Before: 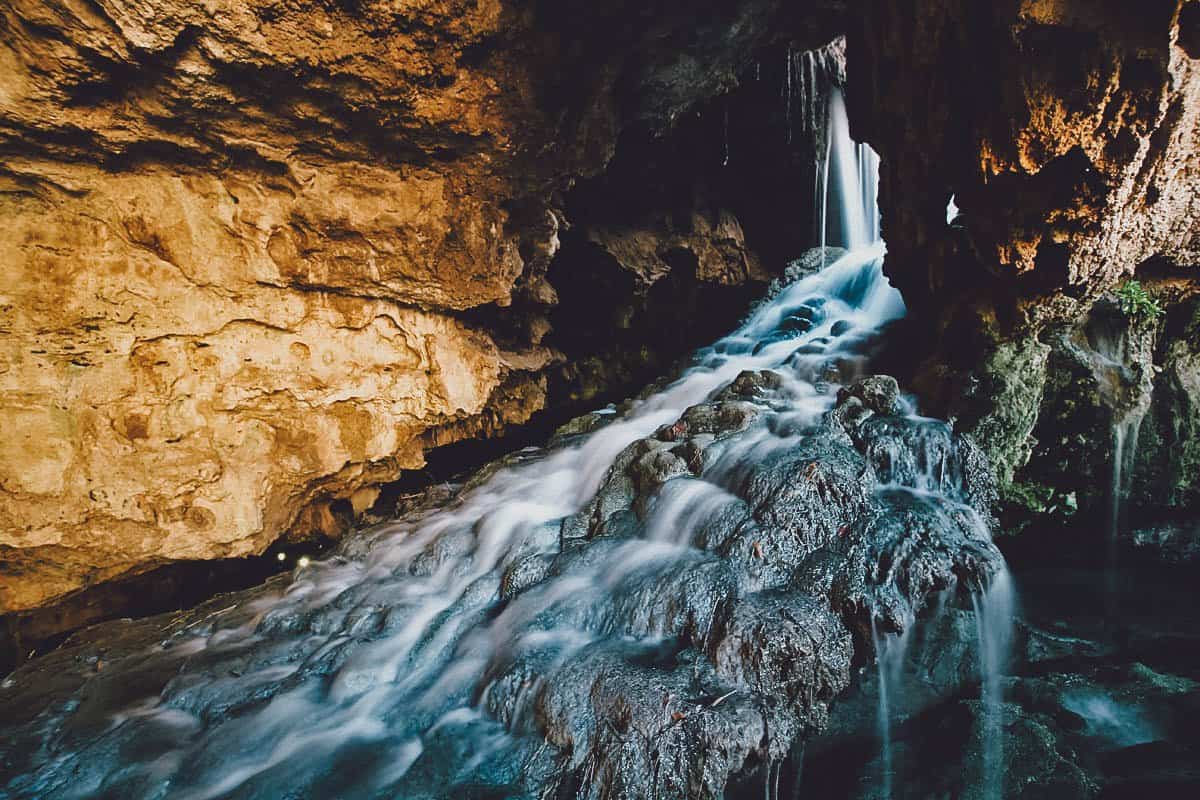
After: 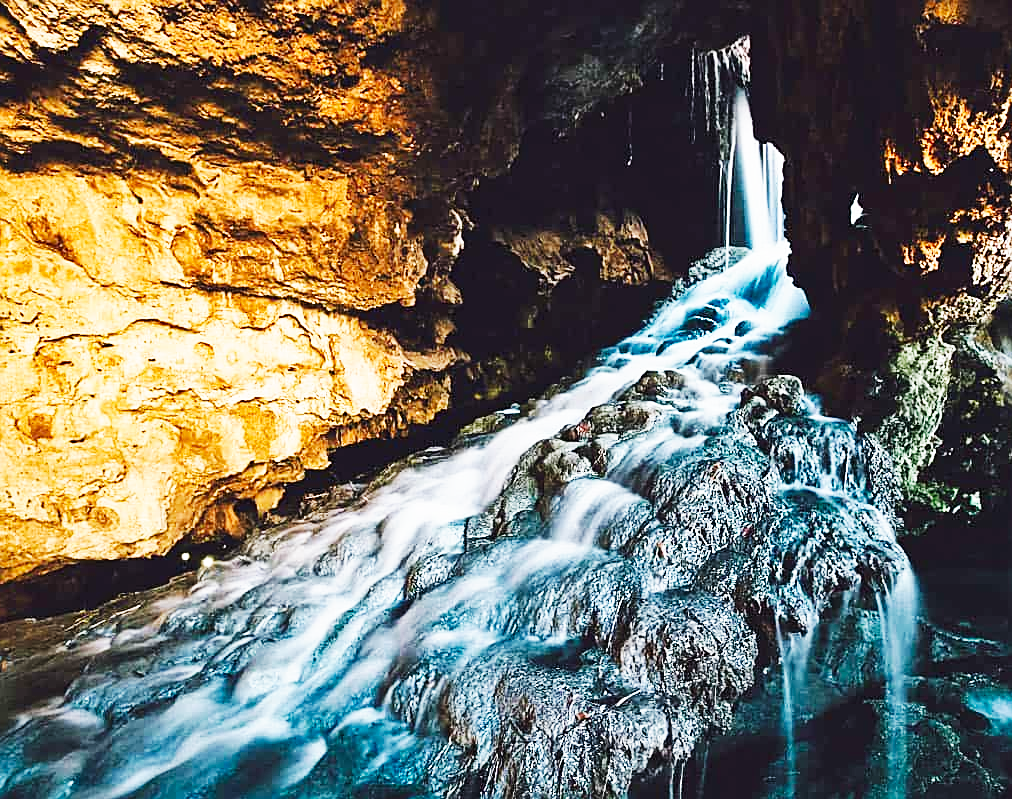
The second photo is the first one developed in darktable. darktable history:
crop: left 8.081%, right 7.523%
base curve: curves: ch0 [(0, 0) (0.007, 0.004) (0.027, 0.03) (0.046, 0.07) (0.207, 0.54) (0.442, 0.872) (0.673, 0.972) (1, 1)], preserve colors none
sharpen: on, module defaults
